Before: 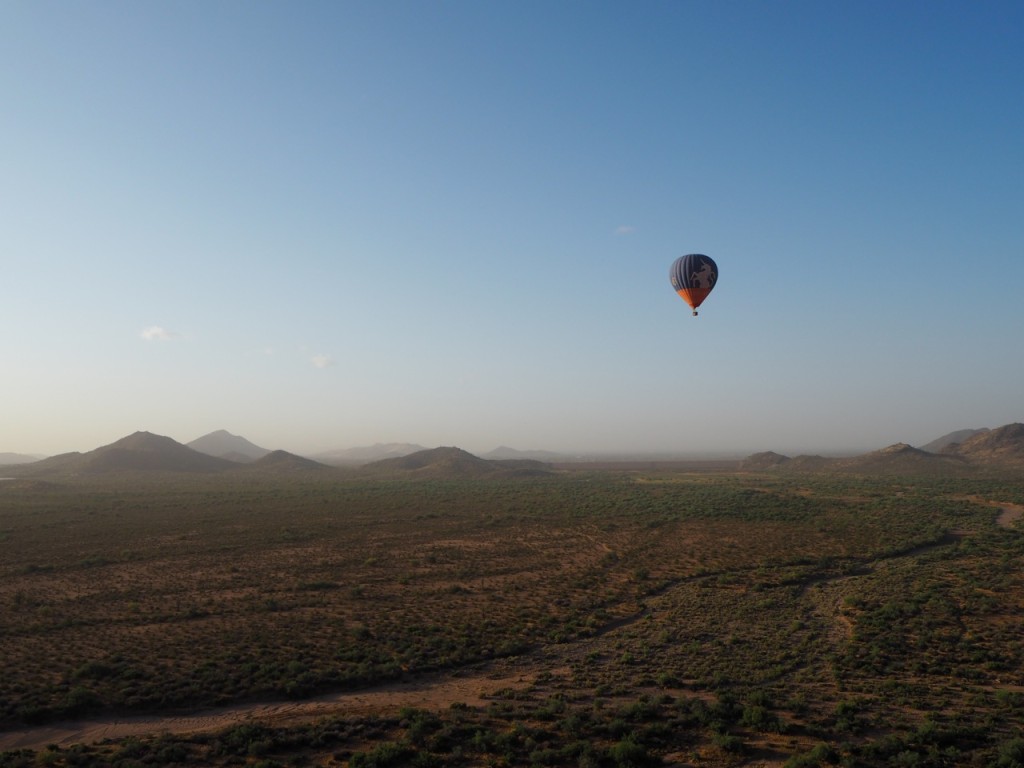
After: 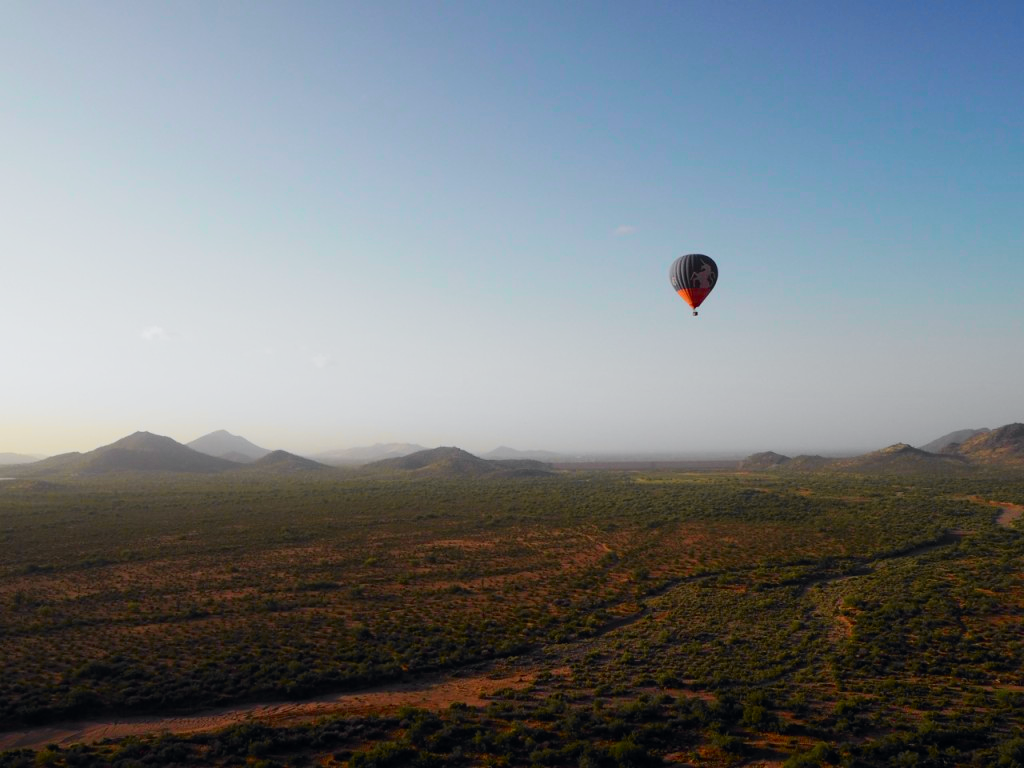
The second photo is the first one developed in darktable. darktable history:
tone curve: curves: ch0 [(0, 0) (0.071, 0.047) (0.266, 0.26) (0.491, 0.552) (0.753, 0.818) (1, 0.983)]; ch1 [(0, 0) (0.346, 0.307) (0.408, 0.369) (0.463, 0.443) (0.482, 0.493) (0.502, 0.5) (0.517, 0.518) (0.546, 0.587) (0.588, 0.643) (0.651, 0.709) (1, 1)]; ch2 [(0, 0) (0.346, 0.34) (0.434, 0.46) (0.485, 0.494) (0.5, 0.494) (0.517, 0.503) (0.535, 0.545) (0.583, 0.634) (0.625, 0.686) (1, 1)], color space Lab, independent channels, preserve colors none
